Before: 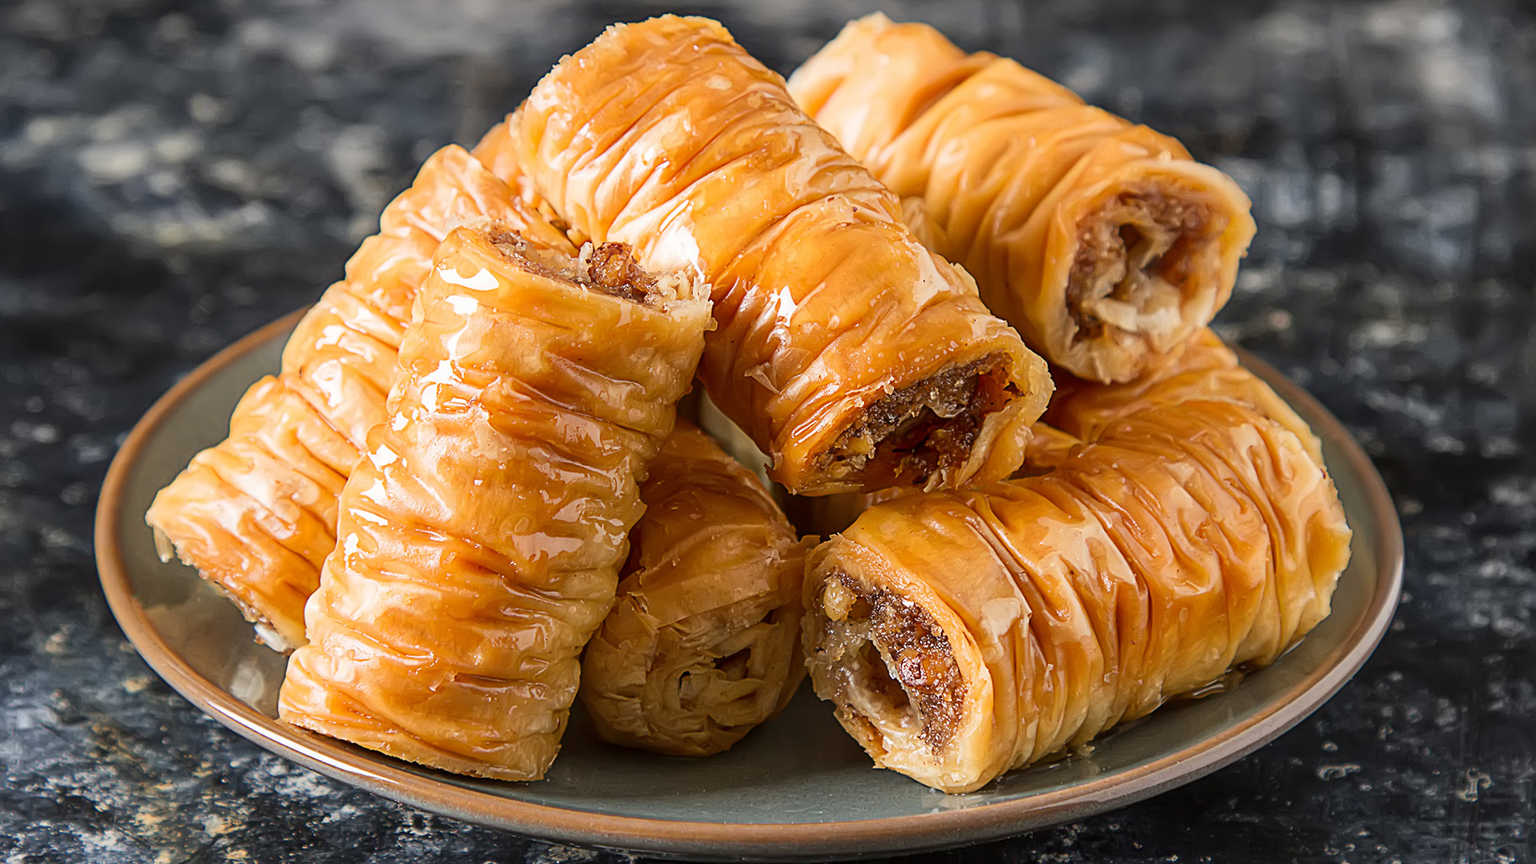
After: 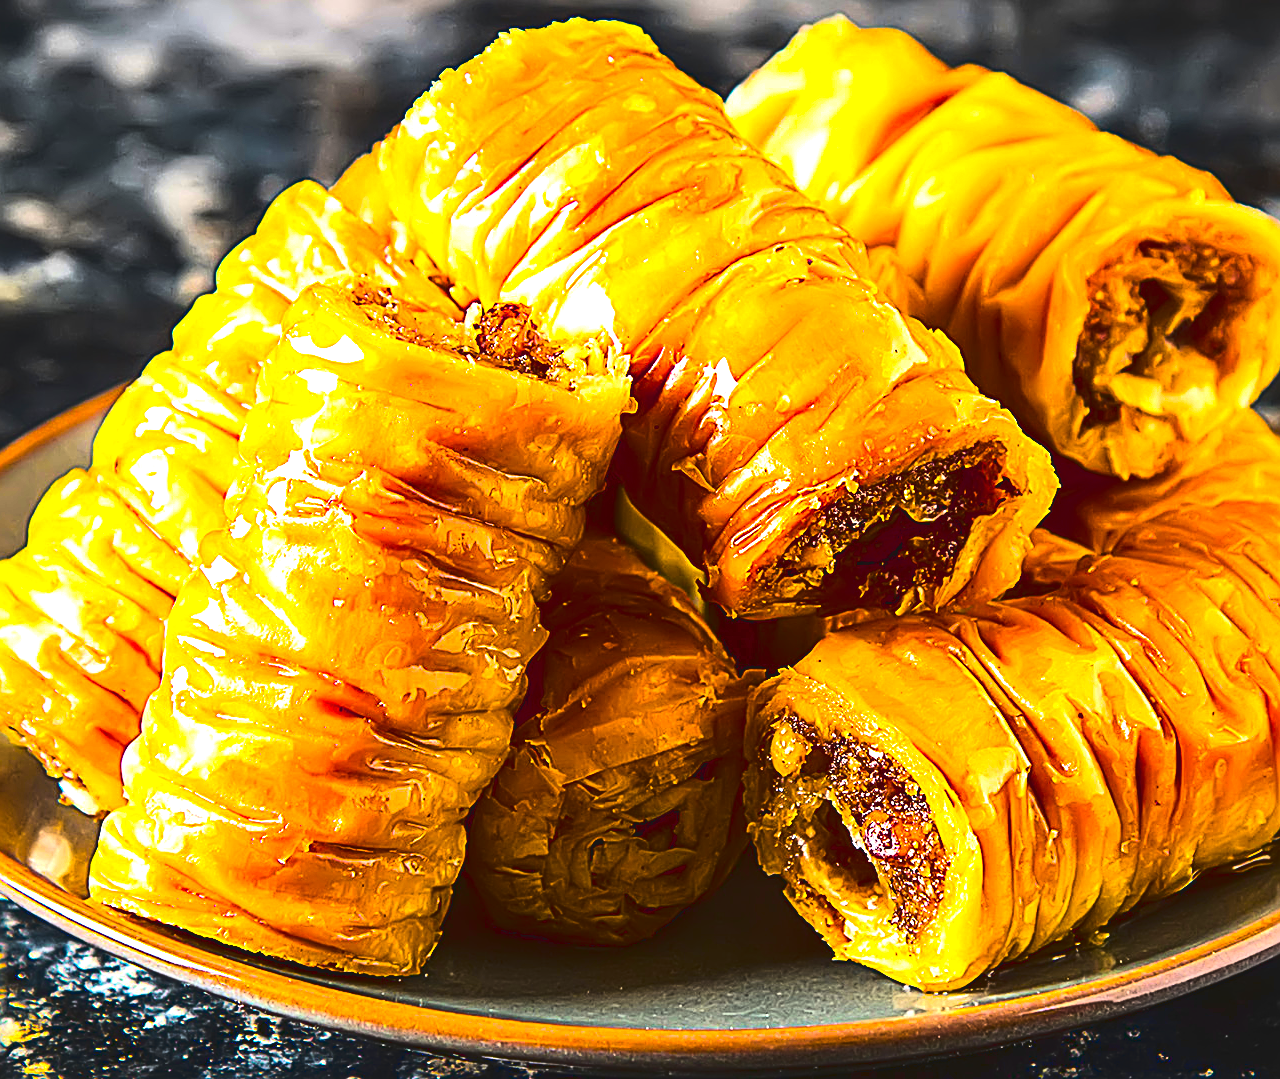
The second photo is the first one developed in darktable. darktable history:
sharpen: radius 2.531, amount 0.628
tone curve: curves: ch0 [(0, 0.072) (0.249, 0.176) (0.518, 0.489) (0.832, 0.854) (1, 0.948)], color space Lab, linked channels, preserve colors none
exposure: compensate highlight preservation false
color balance rgb: linear chroma grading › highlights 100%, linear chroma grading › global chroma 23.41%, perceptual saturation grading › global saturation 35.38%, hue shift -10.68°, perceptual brilliance grading › highlights 47.25%, perceptual brilliance grading › mid-tones 22.2%, perceptual brilliance grading › shadows -5.93%
crop and rotate: left 13.537%, right 19.796%
contrast brightness saturation: saturation -0.05
